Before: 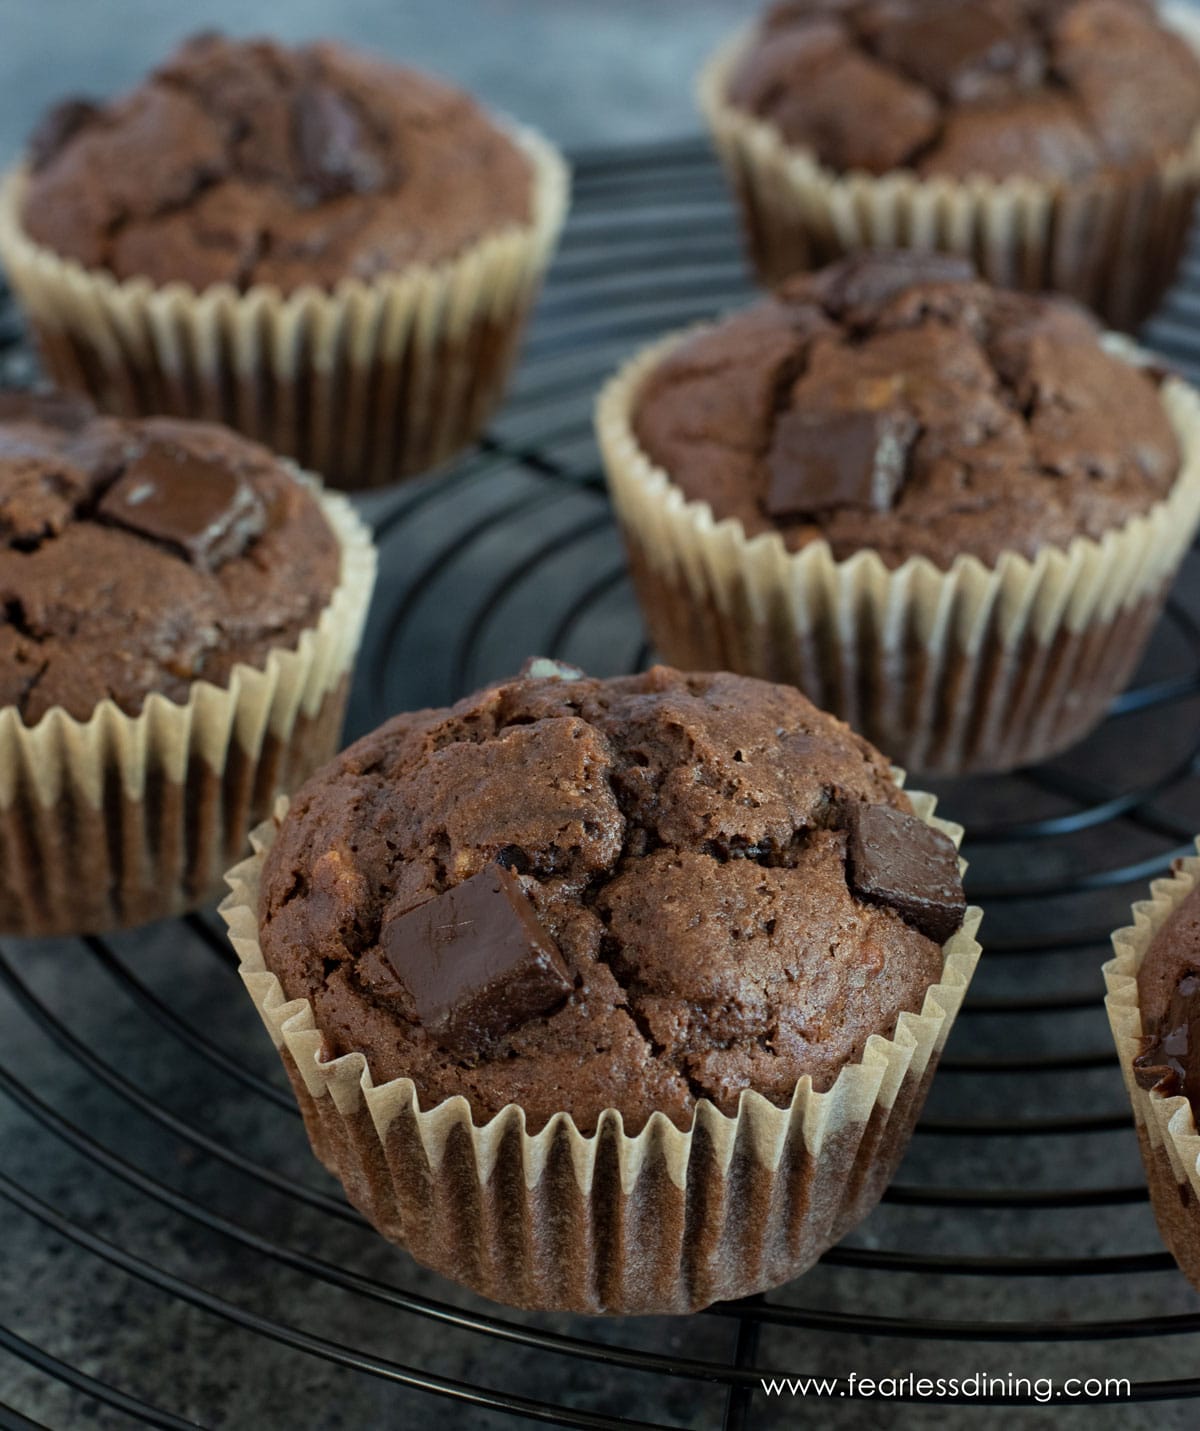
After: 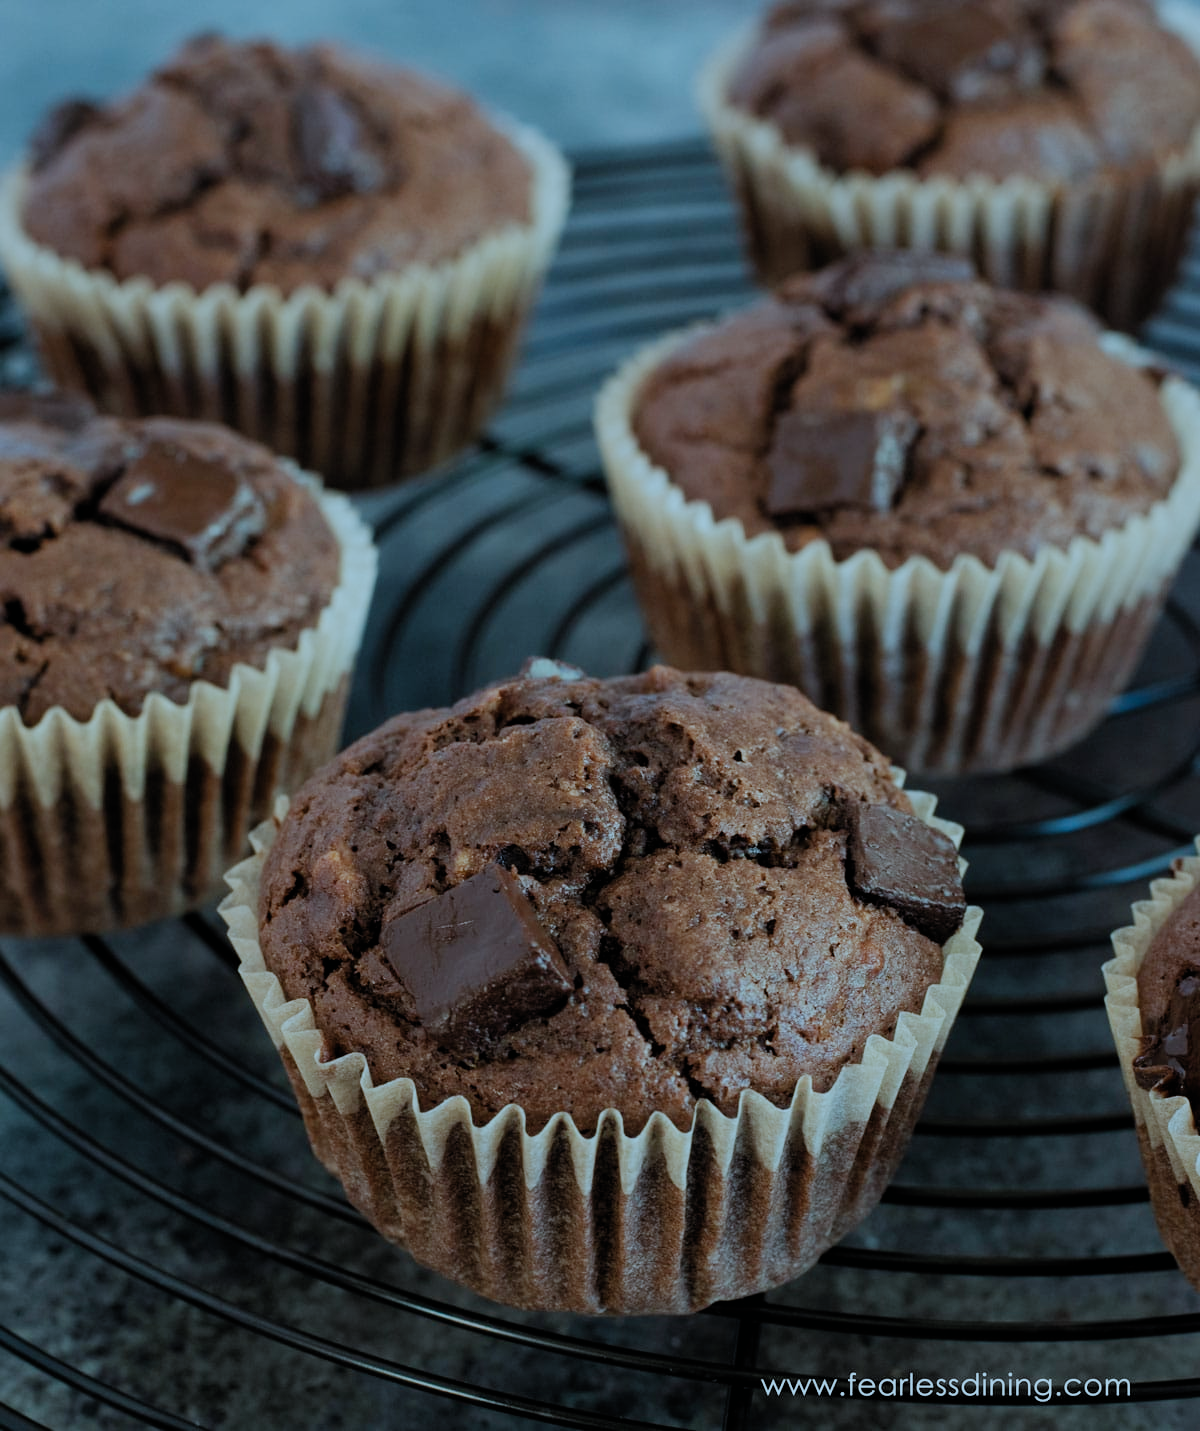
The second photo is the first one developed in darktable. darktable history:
color correction: highlights a* -10.42, highlights b* -19.67
filmic rgb: black relative exposure -7.65 EV, white relative exposure 4.56 EV, threshold 2.97 EV, hardness 3.61, contrast 0.989, preserve chrominance no, color science v5 (2021), iterations of high-quality reconstruction 0, contrast in shadows safe, contrast in highlights safe, enable highlight reconstruction true
